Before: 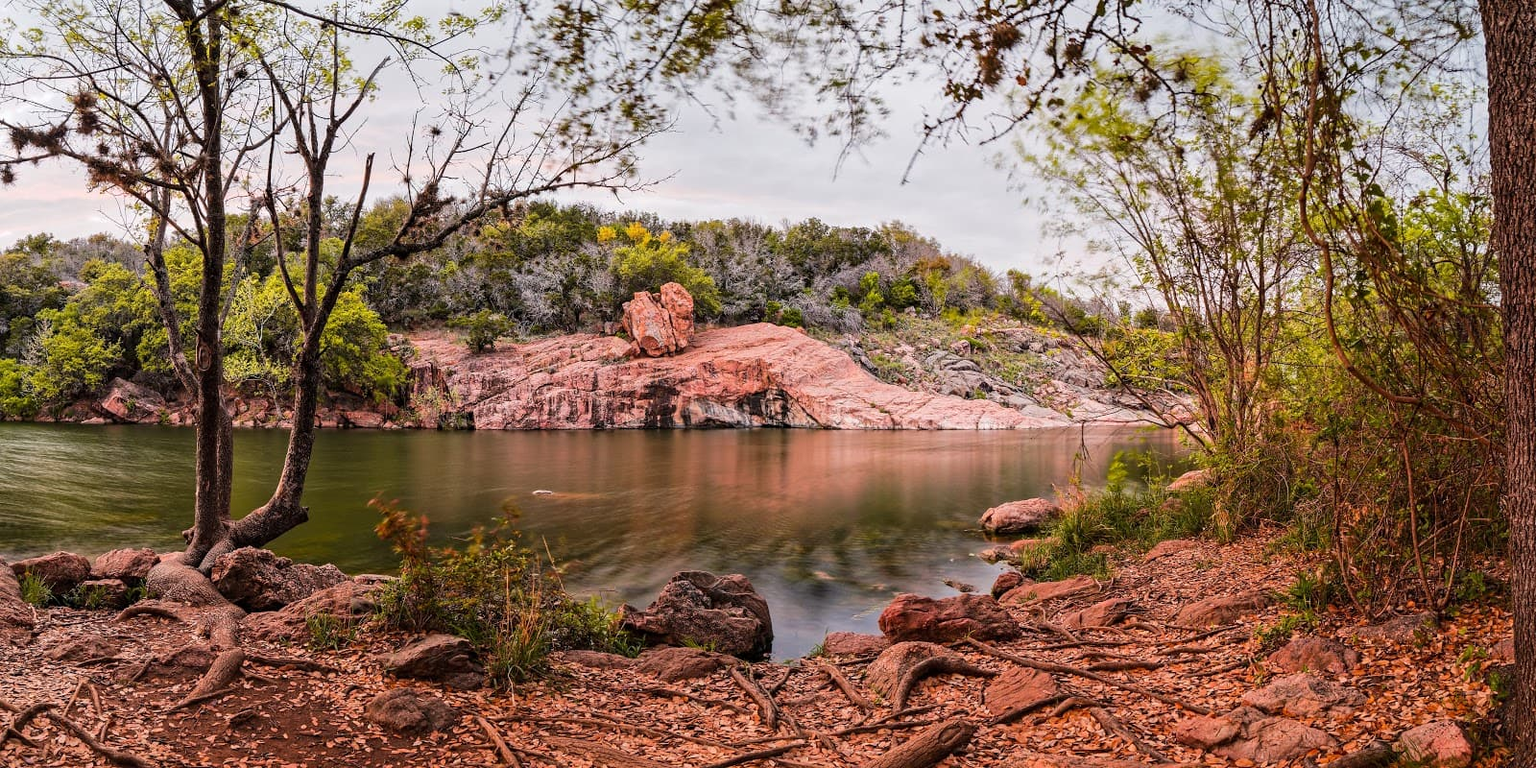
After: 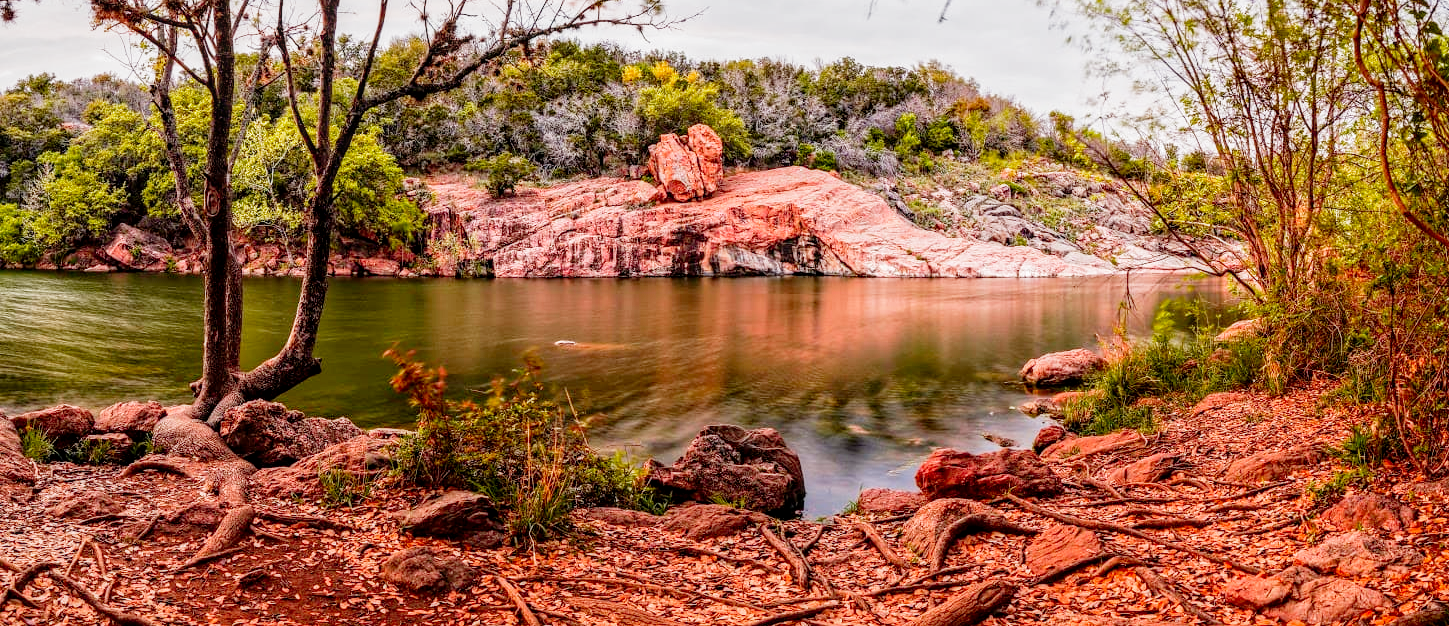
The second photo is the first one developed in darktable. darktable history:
tone equalizer: on, module defaults
crop: top 21.298%, right 9.425%, bottom 0.333%
local contrast: on, module defaults
levels: levels [0, 0.445, 1]
filmic rgb: middle gray luminance 21.94%, black relative exposure -14.09 EV, white relative exposure 2.95 EV, target black luminance 0%, hardness 8.82, latitude 60.03%, contrast 1.214, highlights saturation mix 3.95%, shadows ↔ highlights balance 41.07%, add noise in highlights 0.001, preserve chrominance no, color science v4 (2020)
